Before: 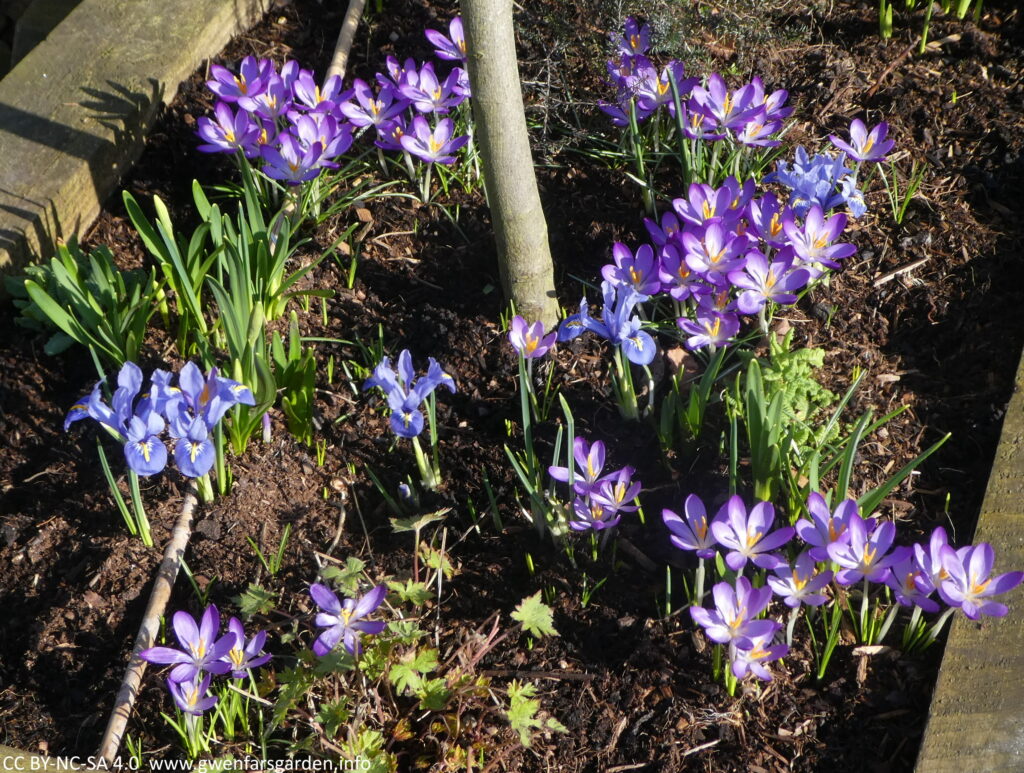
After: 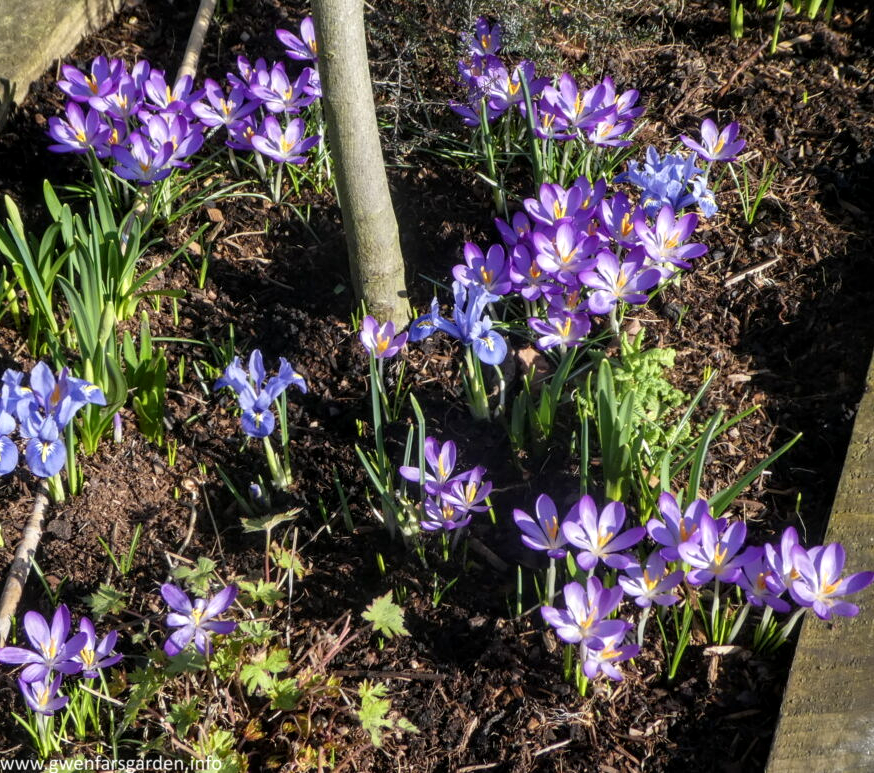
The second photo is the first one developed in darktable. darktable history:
crop and rotate: left 14.642%
local contrast: detail 130%
shadows and highlights: radius 333.6, shadows 65.17, highlights 5.67, compress 87.37%, soften with gaussian
